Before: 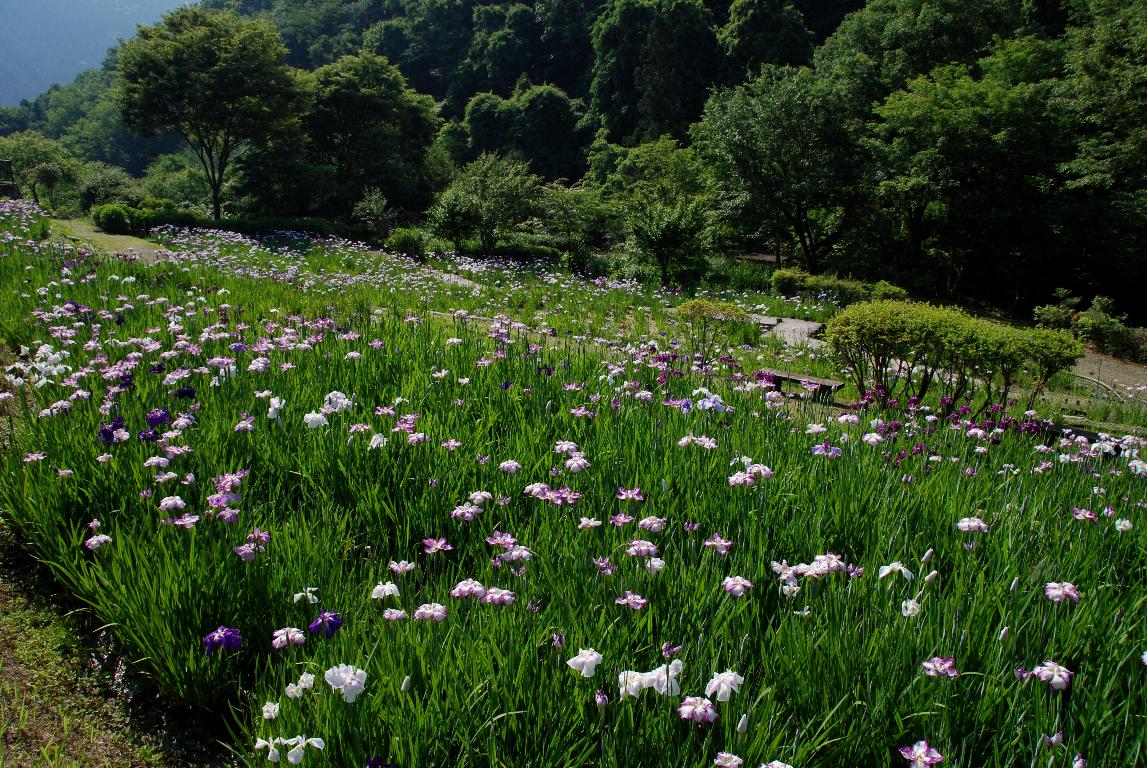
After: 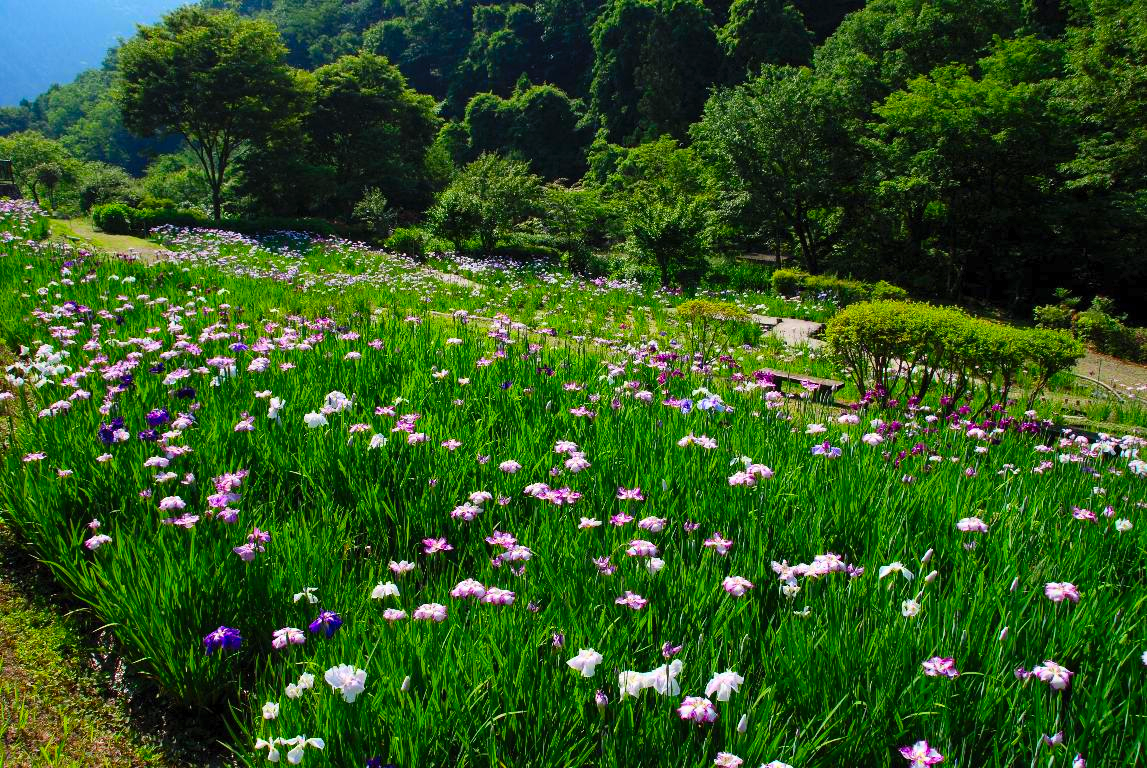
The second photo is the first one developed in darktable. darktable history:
contrast brightness saturation: contrast 0.199, brightness 0.204, saturation 0.79
exposure: compensate highlight preservation false
